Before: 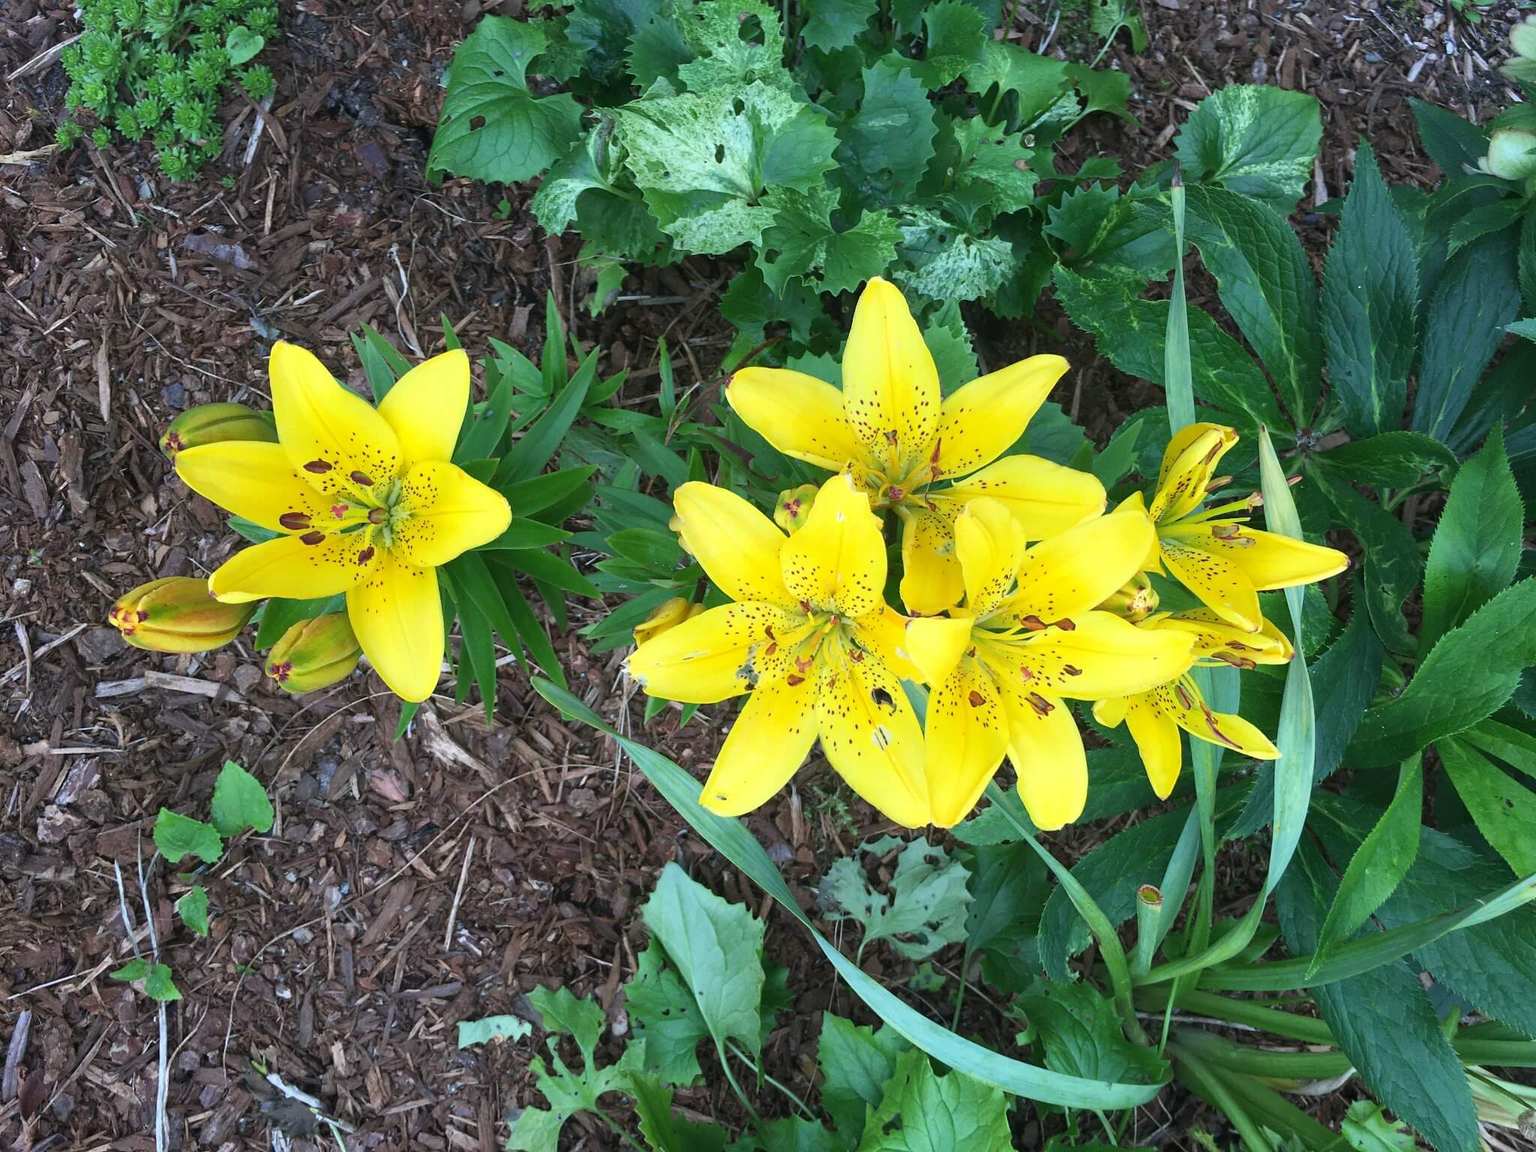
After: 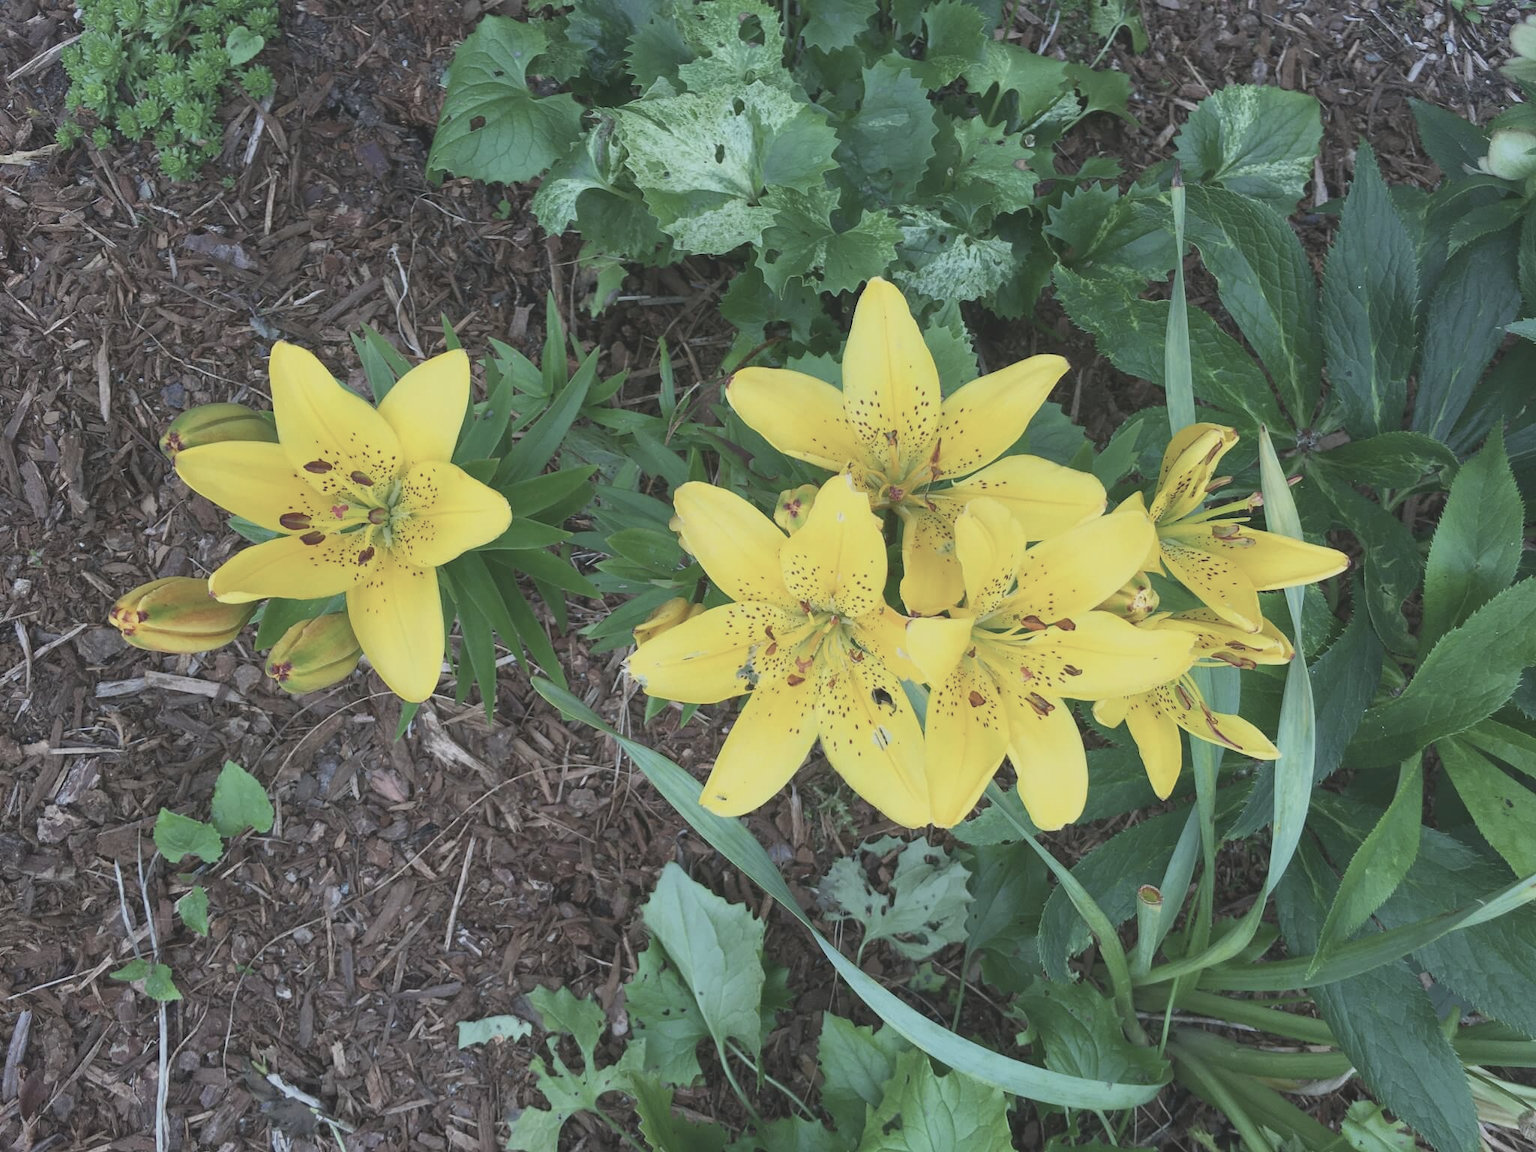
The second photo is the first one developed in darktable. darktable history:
contrast brightness saturation: contrast -0.259, saturation -0.441
